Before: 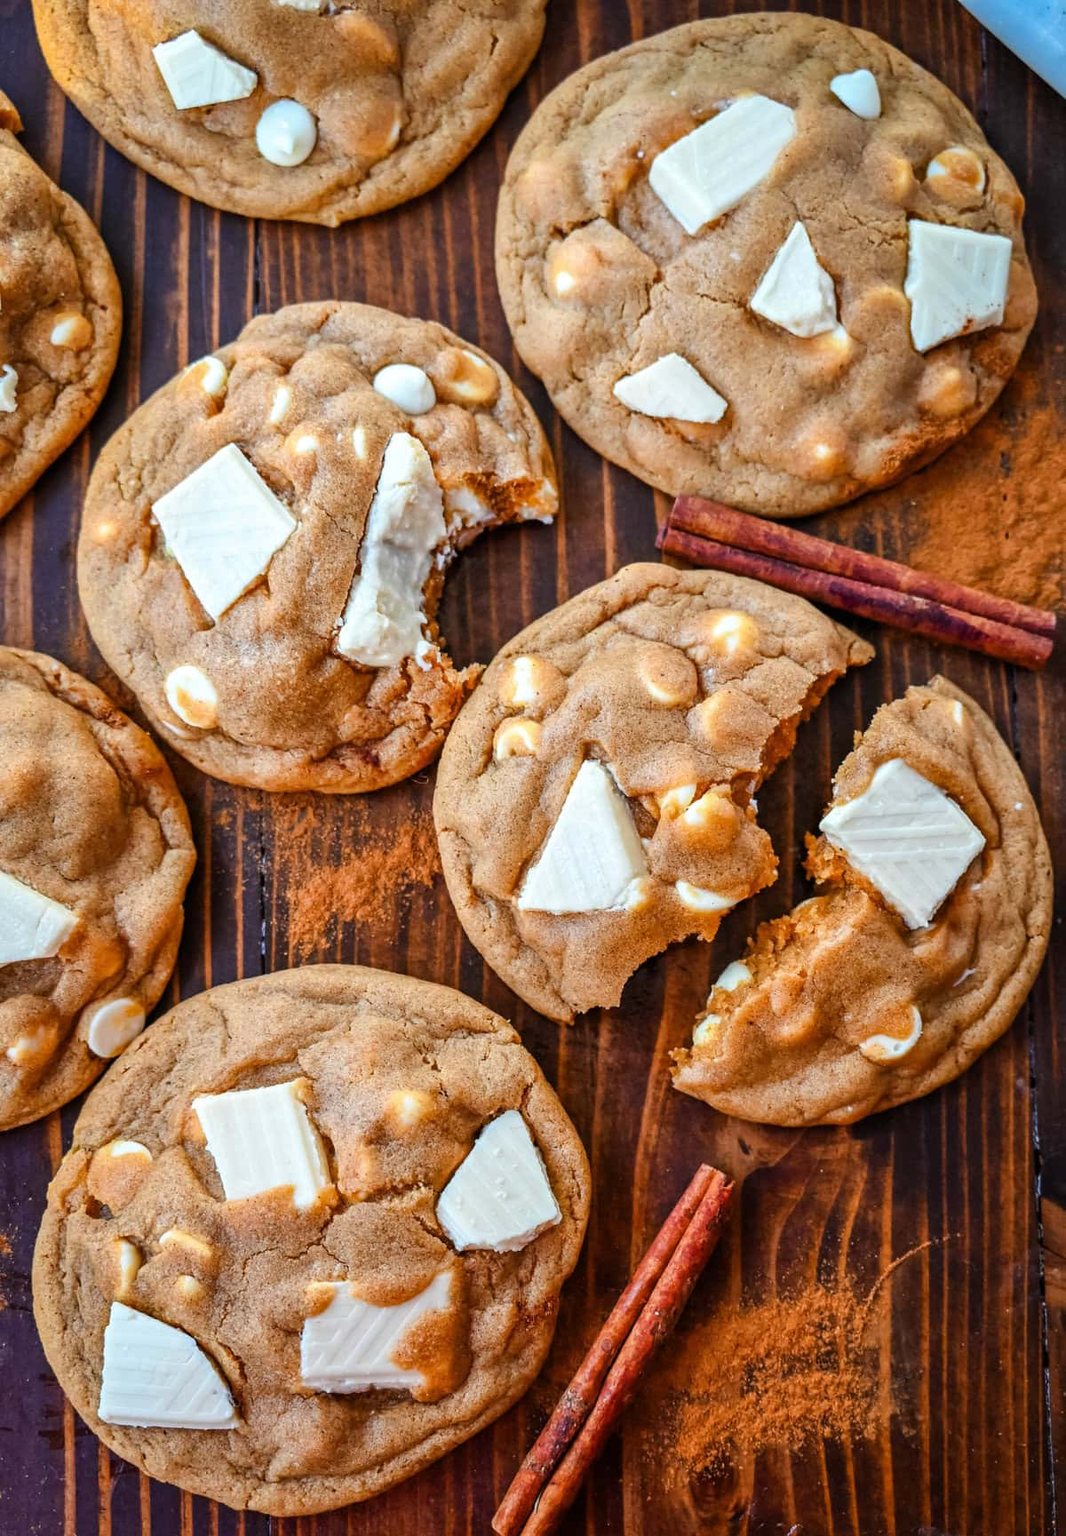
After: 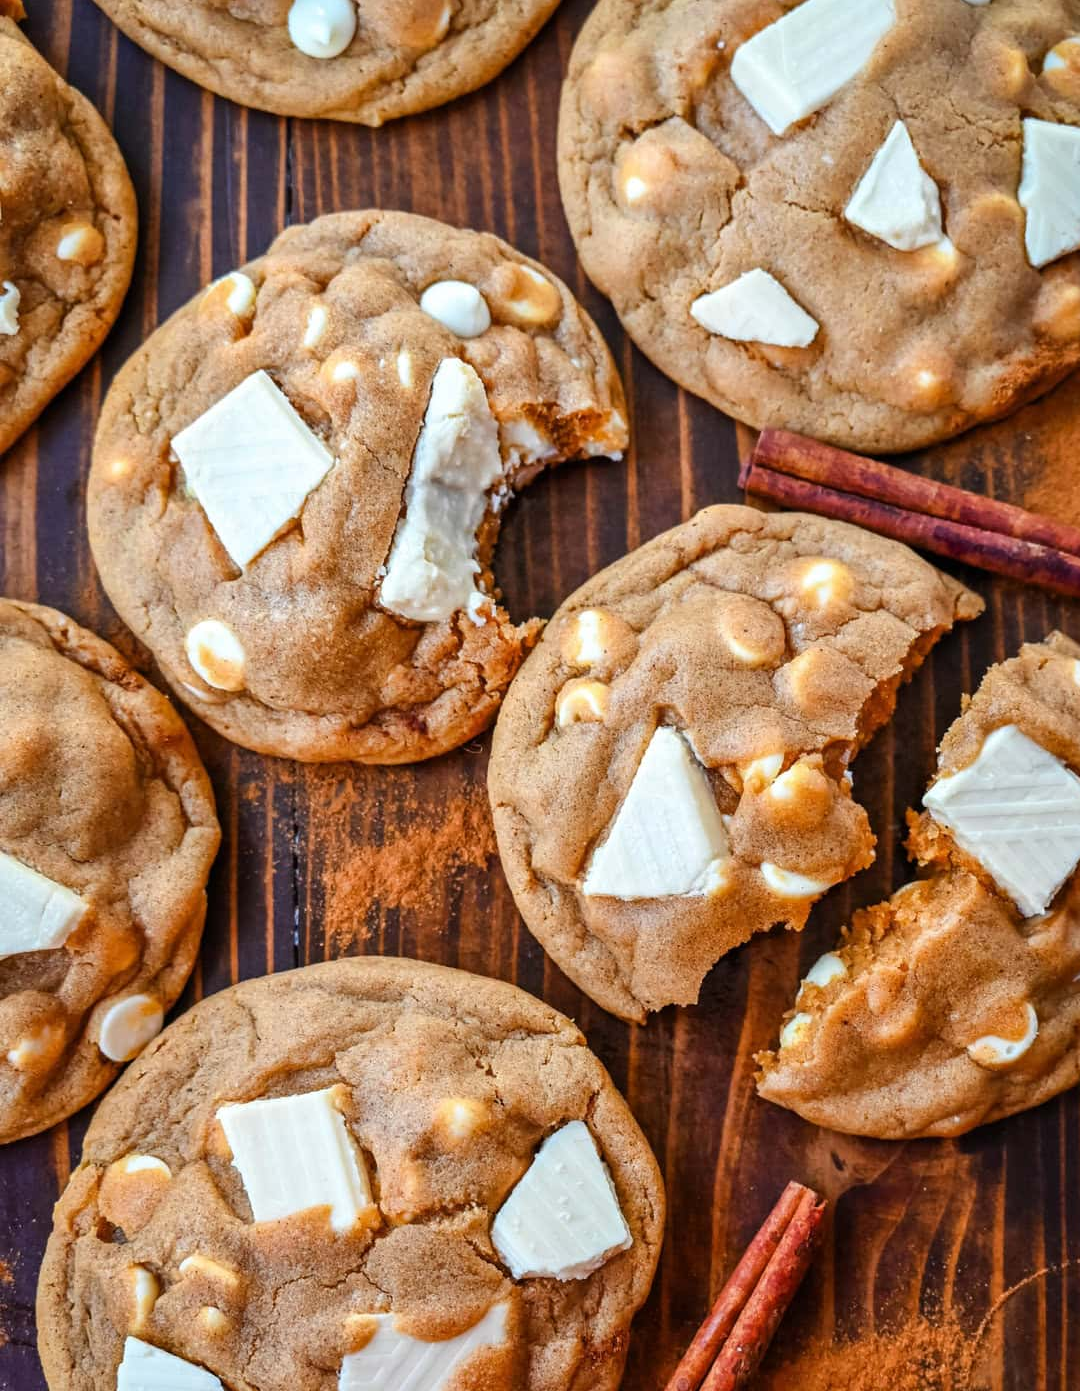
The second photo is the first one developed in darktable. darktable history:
crop: top 7.511%, right 9.909%, bottom 12.01%
